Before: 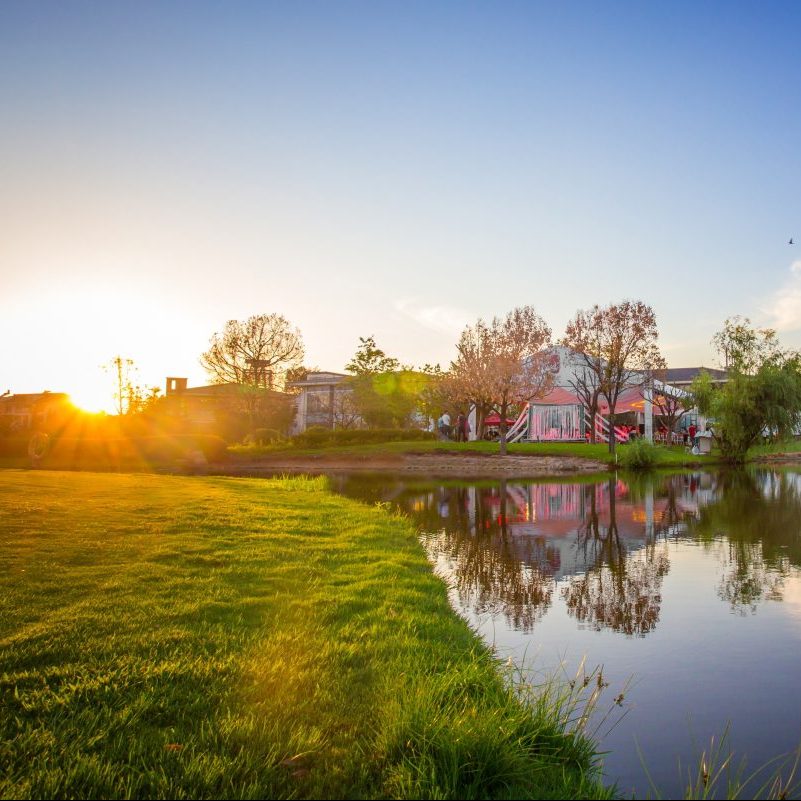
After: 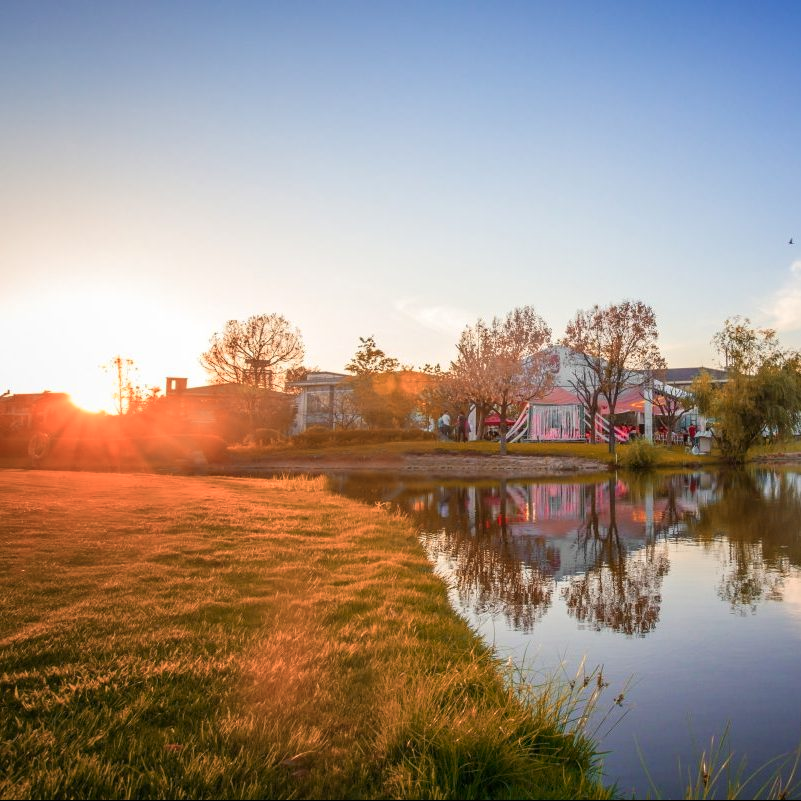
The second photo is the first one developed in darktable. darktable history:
color zones: curves: ch2 [(0, 0.5) (0.084, 0.497) (0.323, 0.335) (0.4, 0.497) (1, 0.5)]
